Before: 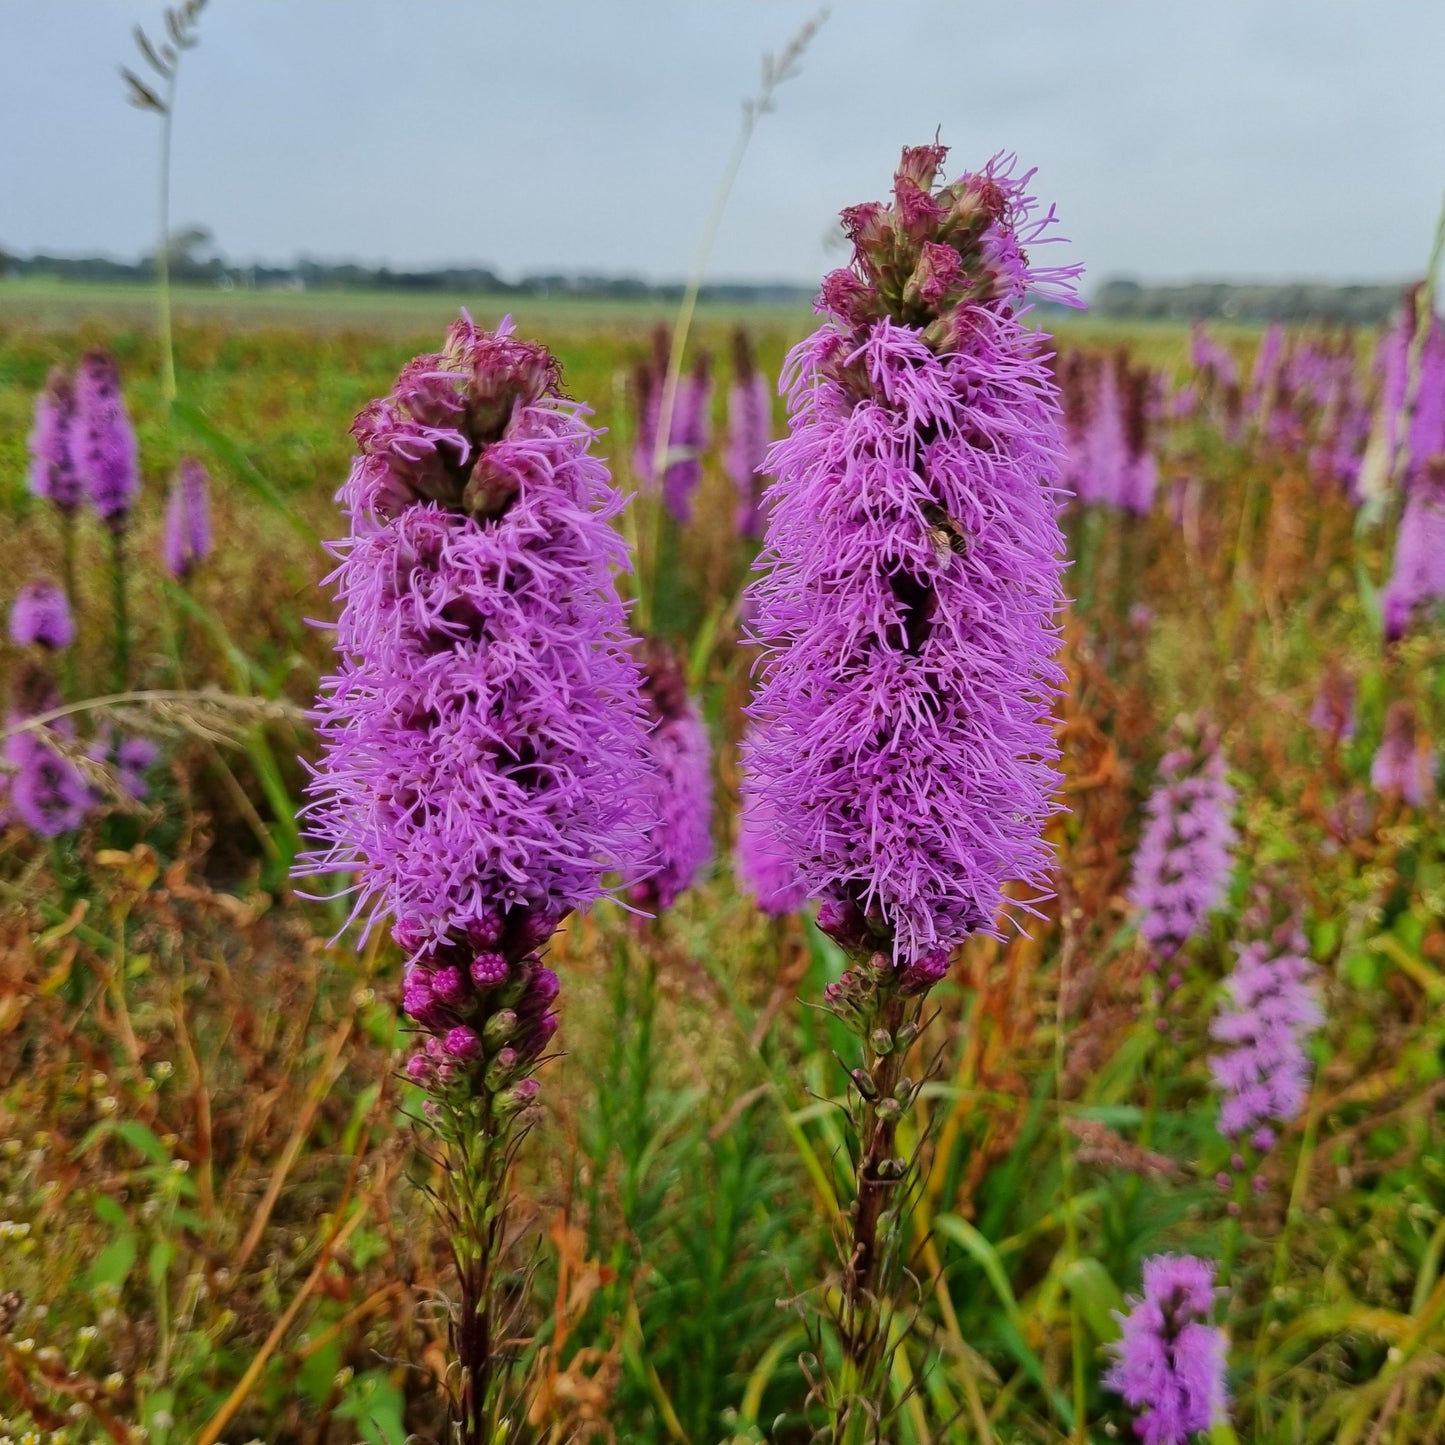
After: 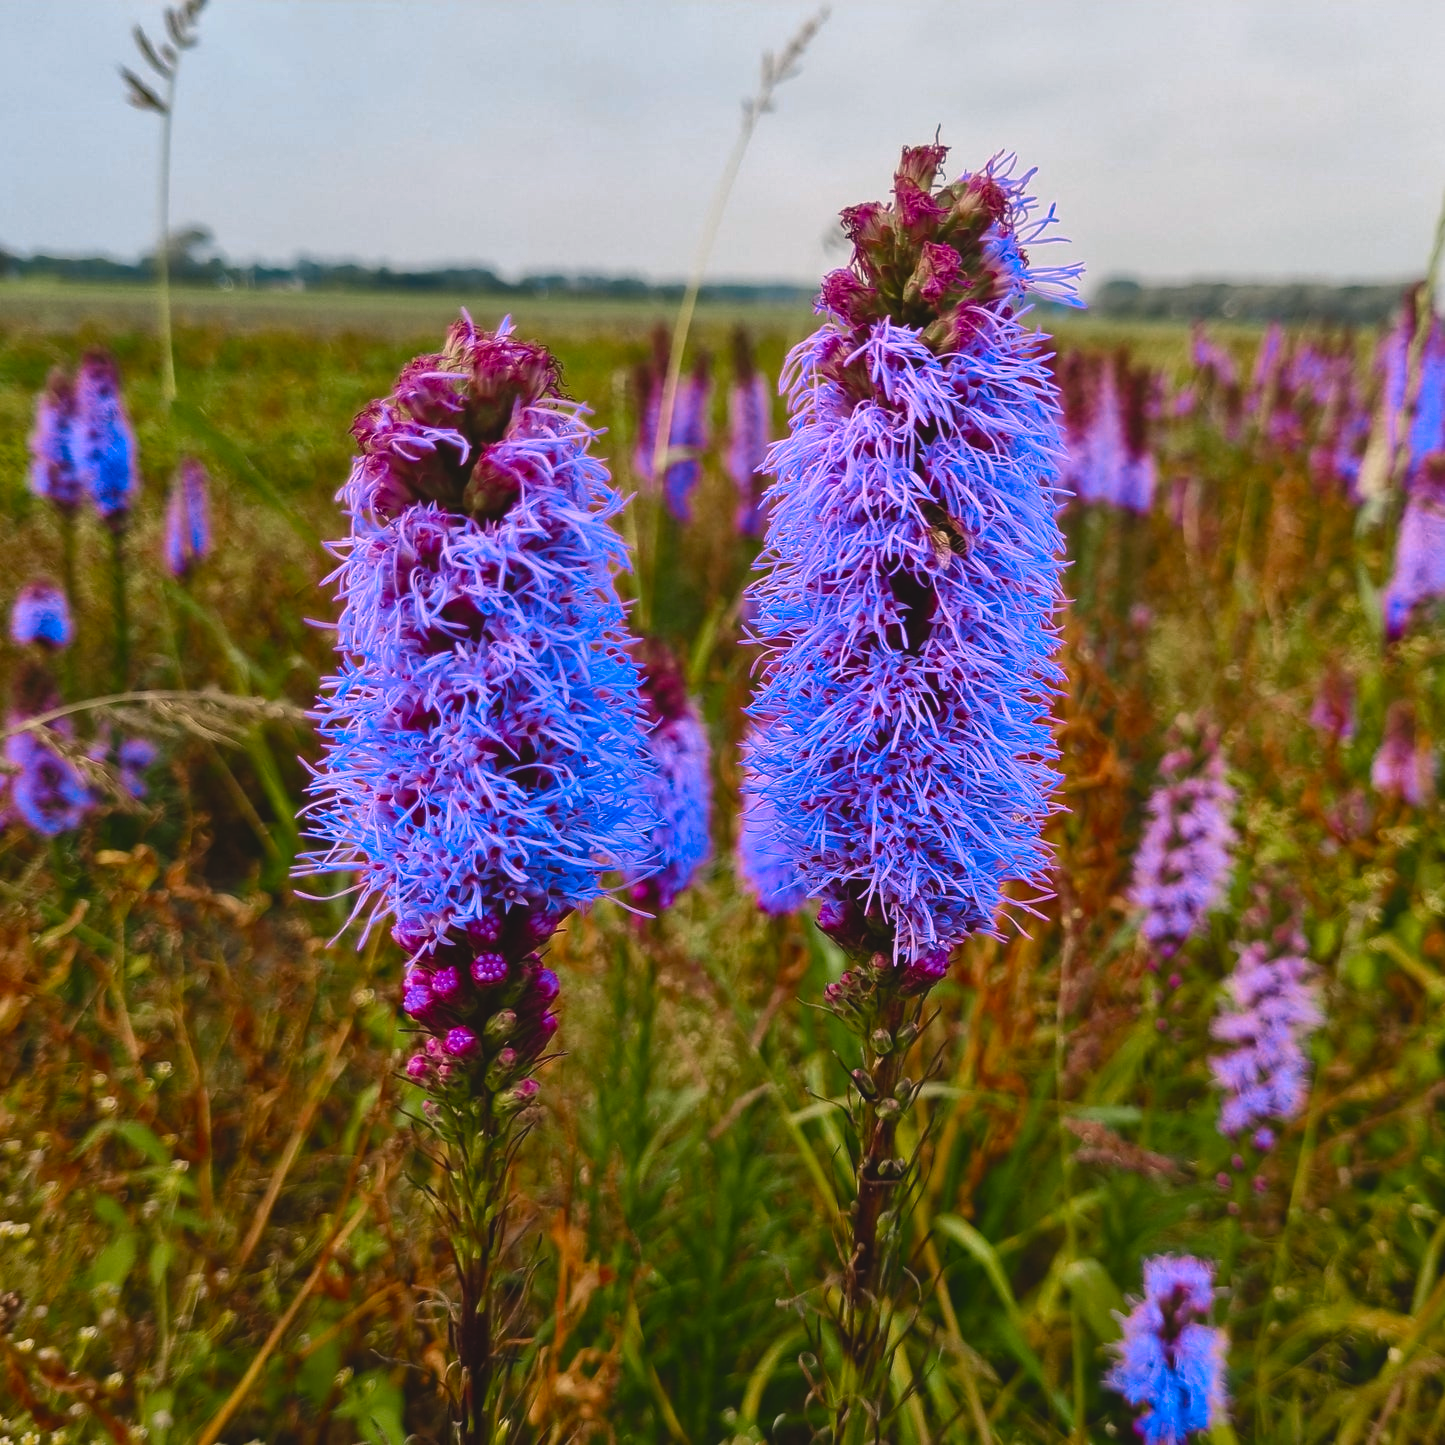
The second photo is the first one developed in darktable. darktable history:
color balance rgb: highlights gain › chroma 3.322%, highlights gain › hue 56.9°, perceptual saturation grading › global saturation 24.871%, perceptual saturation grading › highlights -50.435%, perceptual saturation grading › shadows 30.883%, perceptual brilliance grading › highlights 14.495%, perceptual brilliance grading › mid-tones -6.376%, perceptual brilliance grading › shadows -26.621%
exposure: black level correction -0.014, exposure -0.19 EV, compensate exposure bias true, compensate highlight preservation false
color zones: curves: ch0 [(0.254, 0.492) (0.724, 0.62)]; ch1 [(0.25, 0.528) (0.719, 0.796)]; ch2 [(0, 0.472) (0.25, 0.5) (0.73, 0.184)]
